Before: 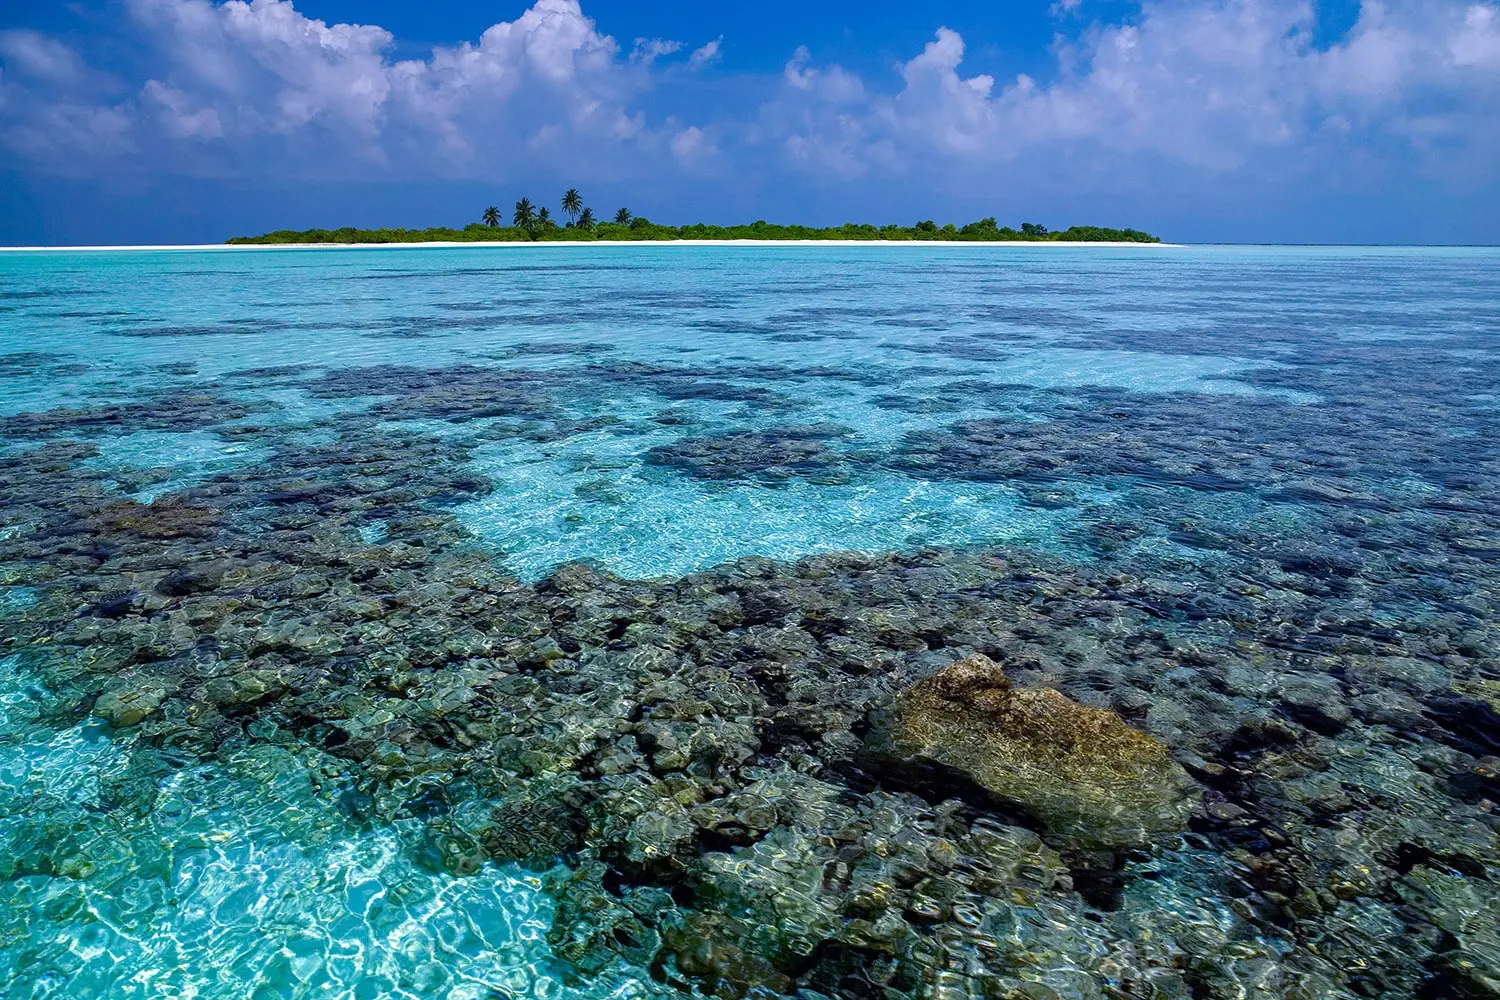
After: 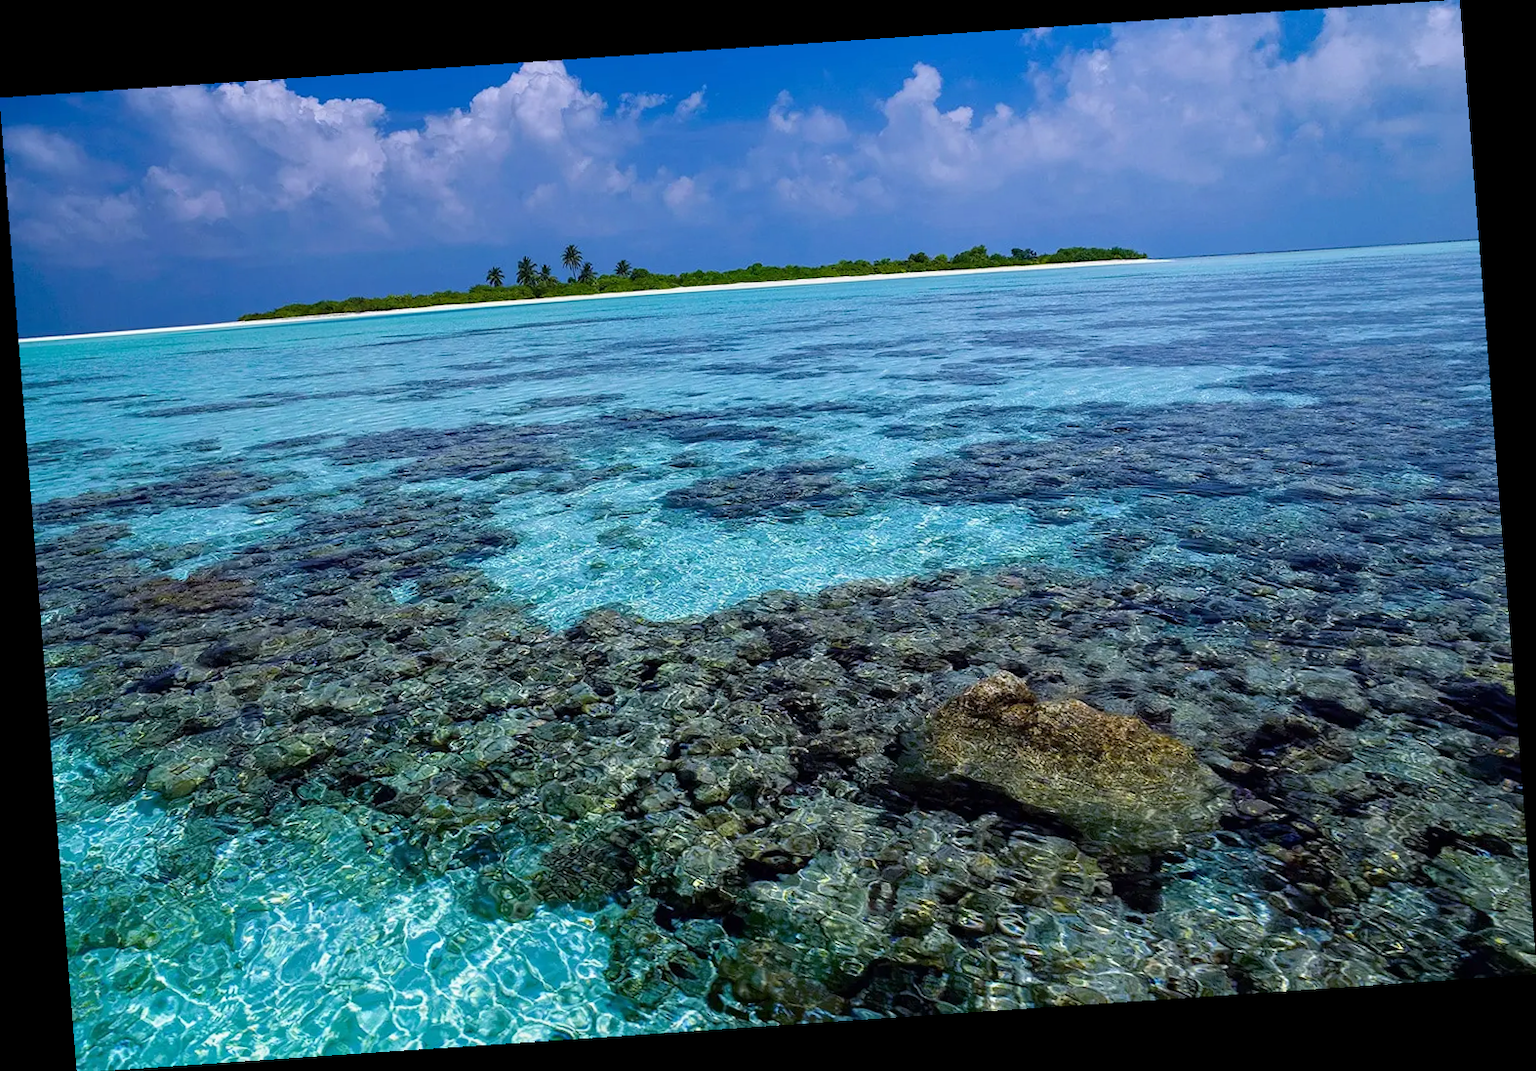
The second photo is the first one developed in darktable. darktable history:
tone equalizer: -8 EV -0.002 EV, -7 EV 0.005 EV, -6 EV -0.009 EV, -5 EV 0.011 EV, -4 EV -0.012 EV, -3 EV 0.007 EV, -2 EV -0.062 EV, -1 EV -0.293 EV, +0 EV -0.582 EV, smoothing diameter 2%, edges refinement/feathering 20, mask exposure compensation -1.57 EV, filter diffusion 5
rotate and perspective: rotation -4.2°, shear 0.006, automatic cropping off
